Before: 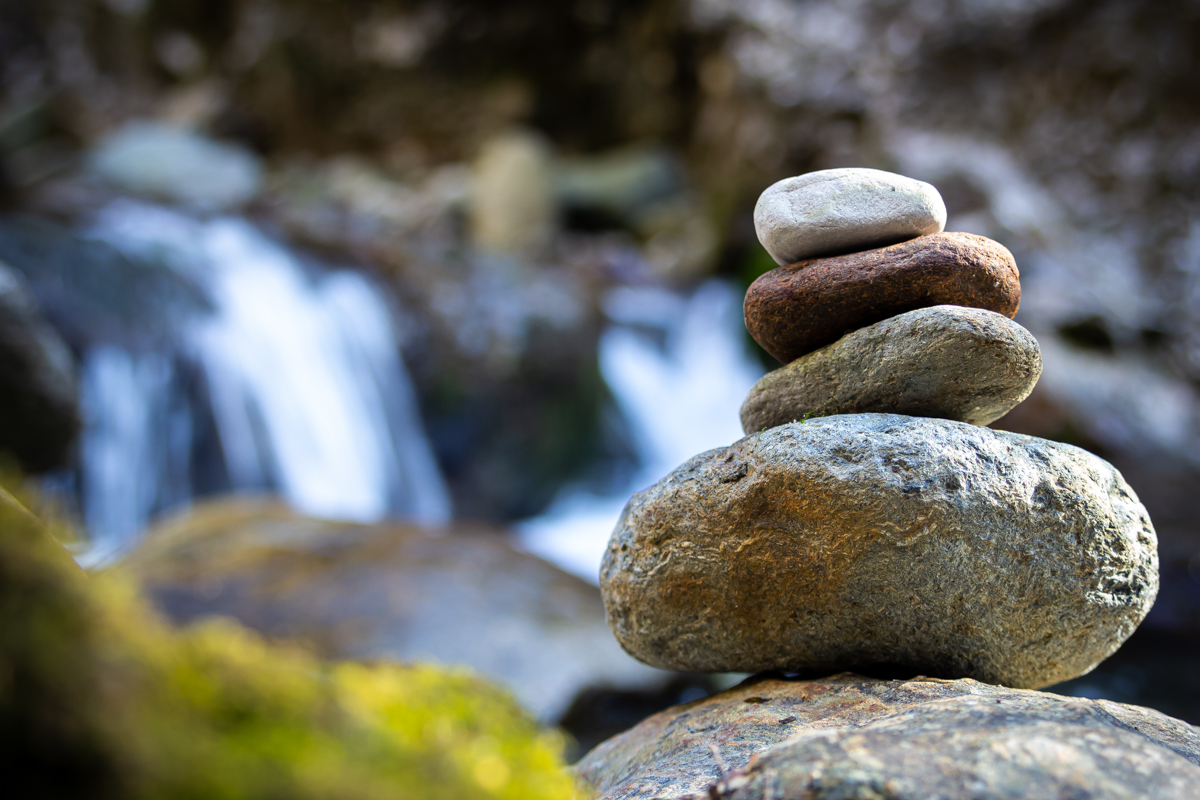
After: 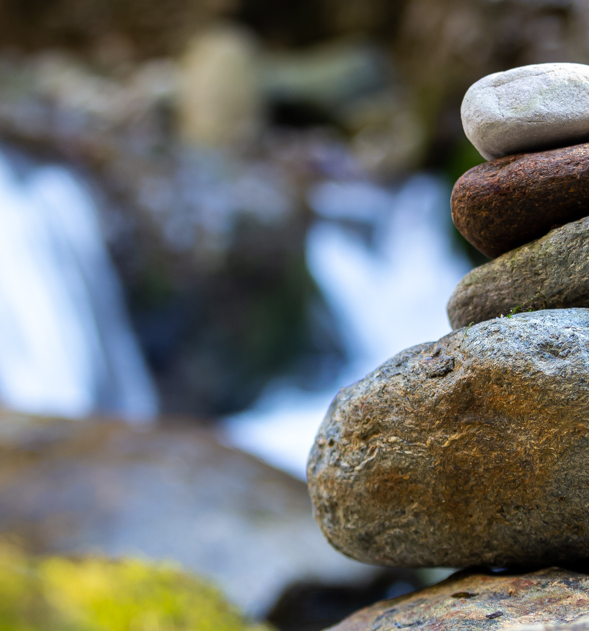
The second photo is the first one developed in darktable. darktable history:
crop and rotate: angle 0.01°, left 24.432%, top 13.164%, right 26.427%, bottom 7.931%
